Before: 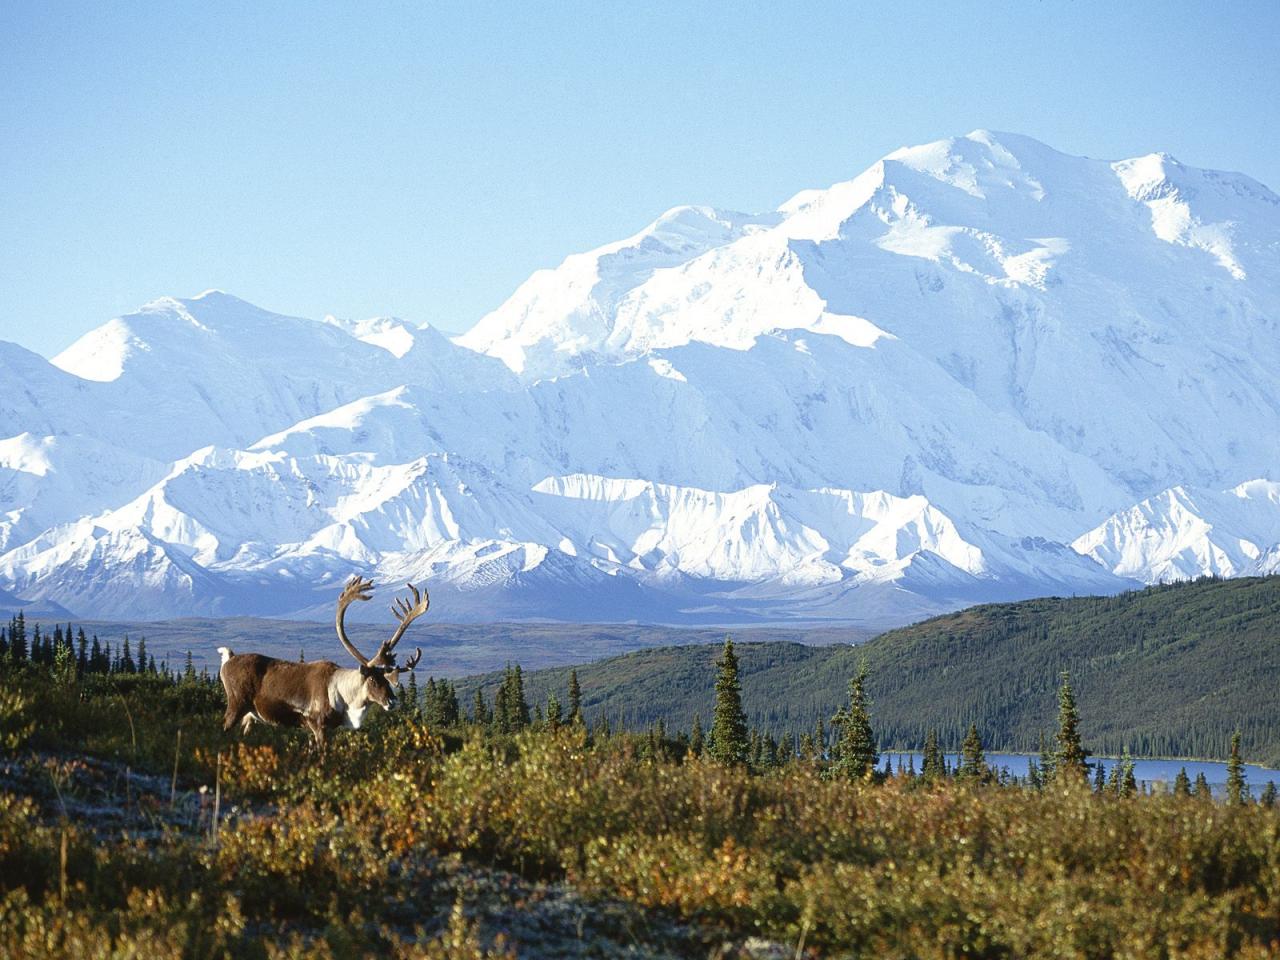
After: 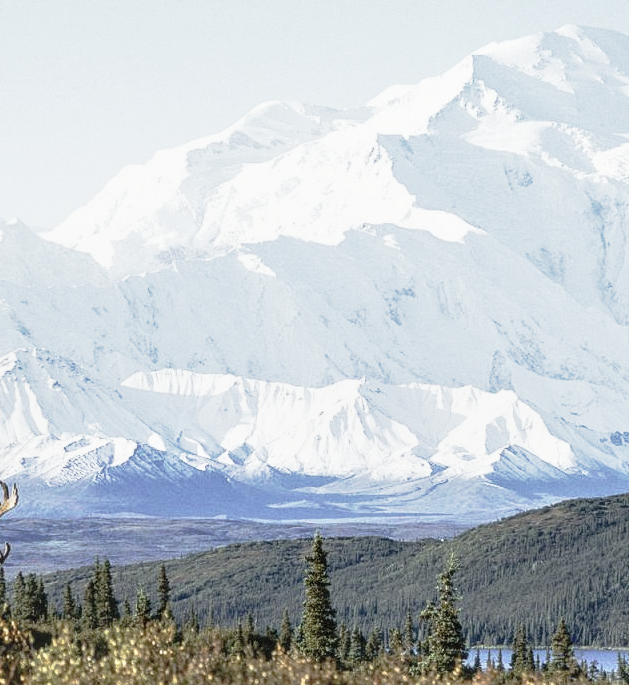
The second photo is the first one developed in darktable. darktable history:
crop: left 32.16%, top 10.977%, right 18.64%, bottom 17.598%
contrast brightness saturation: contrast -0.048, saturation -0.413
local contrast: highlights 4%, shadows 5%, detail 133%
exposure: black level correction 0.001, exposure 0.194 EV, compensate highlight preservation false
base curve: curves: ch0 [(0, 0) (0.257, 0.25) (0.482, 0.586) (0.757, 0.871) (1, 1)], exposure shift 0.584, preserve colors none
shadows and highlights: shadows 37.23, highlights -27.15, highlights color adjustment 42.02%, soften with gaussian
tone curve: curves: ch0 [(0, 0.009) (0.105, 0.08) (0.195, 0.18) (0.283, 0.316) (0.384, 0.434) (0.485, 0.531) (0.638, 0.69) (0.81, 0.872) (1, 0.977)]; ch1 [(0, 0) (0.161, 0.092) (0.35, 0.33) (0.379, 0.401) (0.456, 0.469) (0.502, 0.5) (0.525, 0.514) (0.586, 0.617) (0.635, 0.655) (1, 1)]; ch2 [(0, 0) (0.371, 0.362) (0.437, 0.437) (0.48, 0.49) (0.53, 0.515) (0.56, 0.571) (0.622, 0.606) (1, 1)], preserve colors none
